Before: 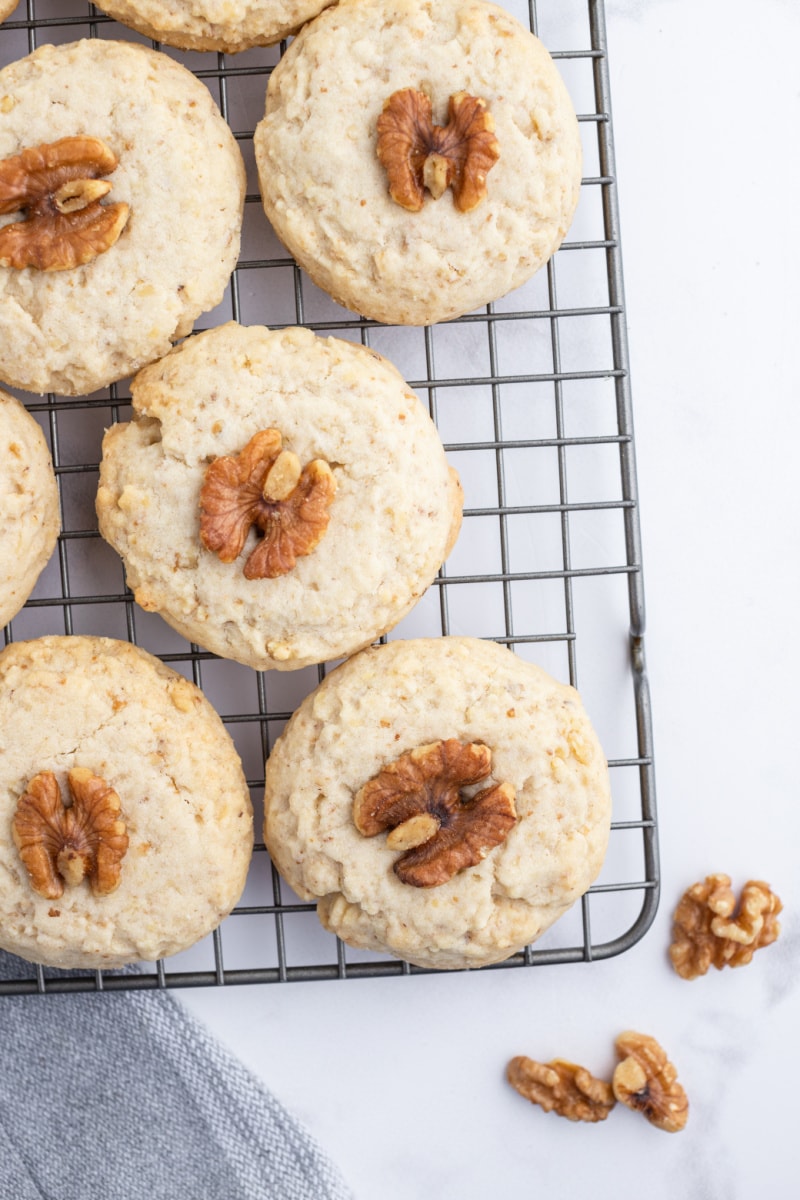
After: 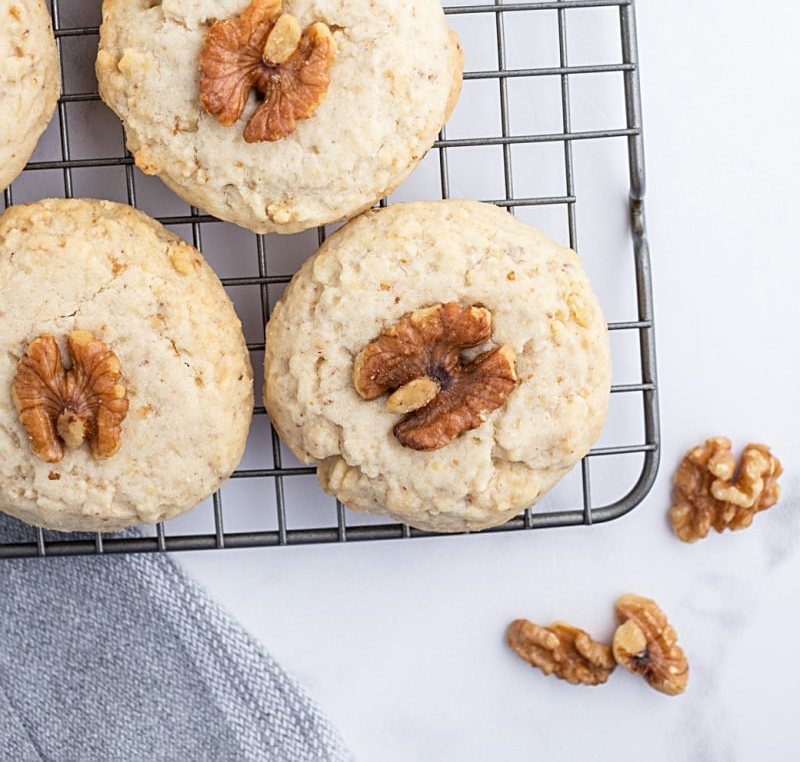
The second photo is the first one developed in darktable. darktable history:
sharpen: on, module defaults
crop and rotate: top 36.435%
